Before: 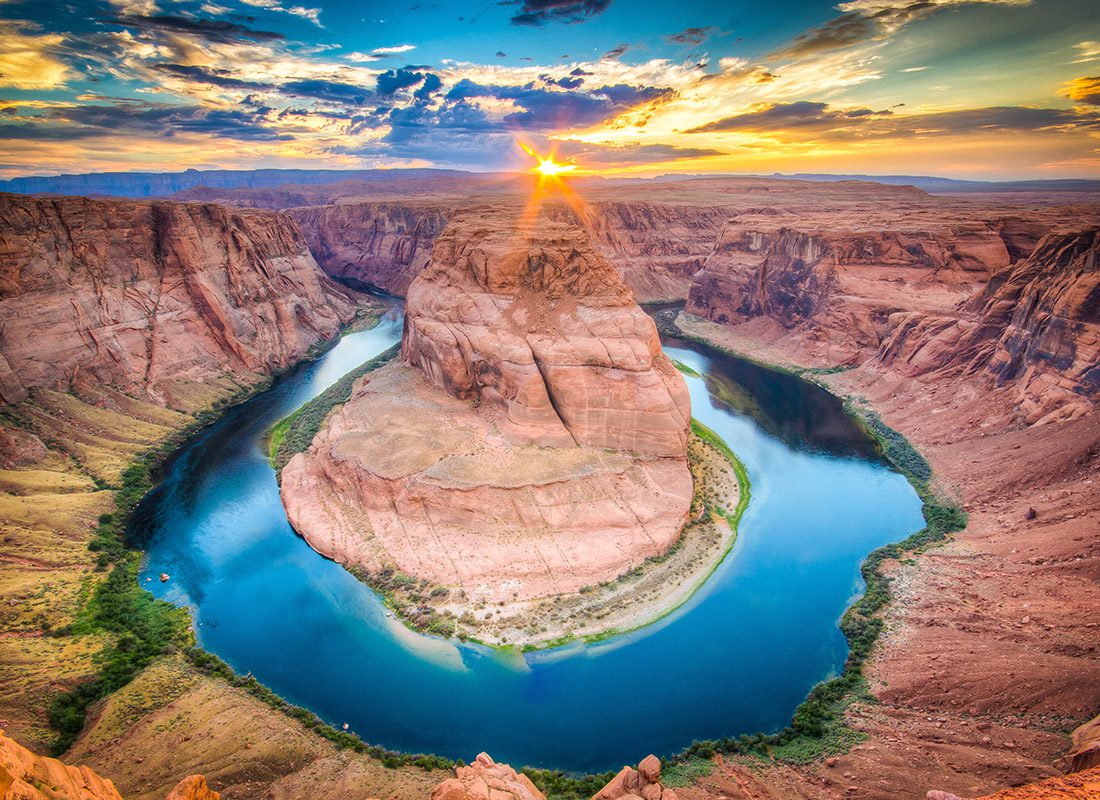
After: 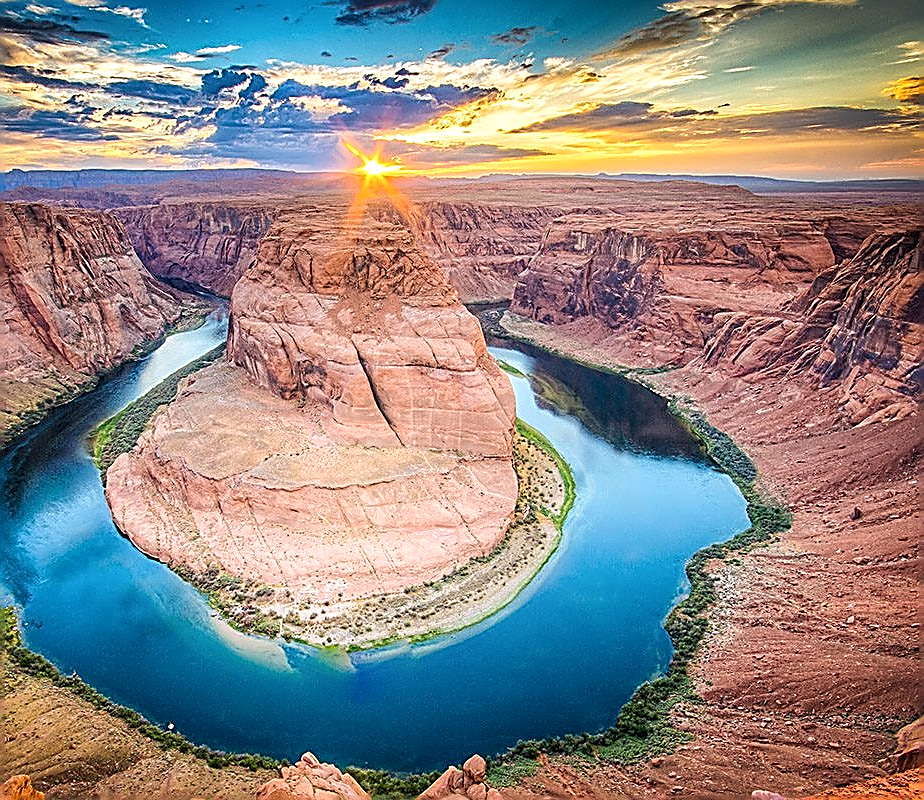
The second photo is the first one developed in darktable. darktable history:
crop: left 15.977%
shadows and highlights: shadows -56.13, highlights 85.03, soften with gaussian
local contrast: highlights 103%, shadows 99%, detail 120%, midtone range 0.2
sharpen: amount 1.861
